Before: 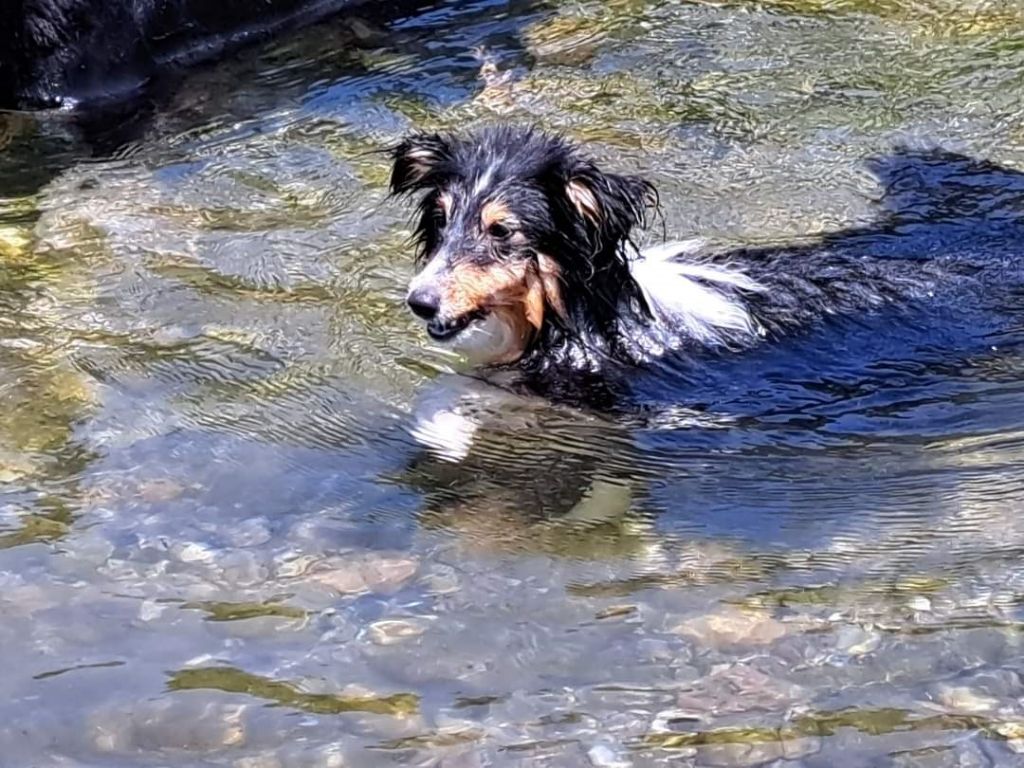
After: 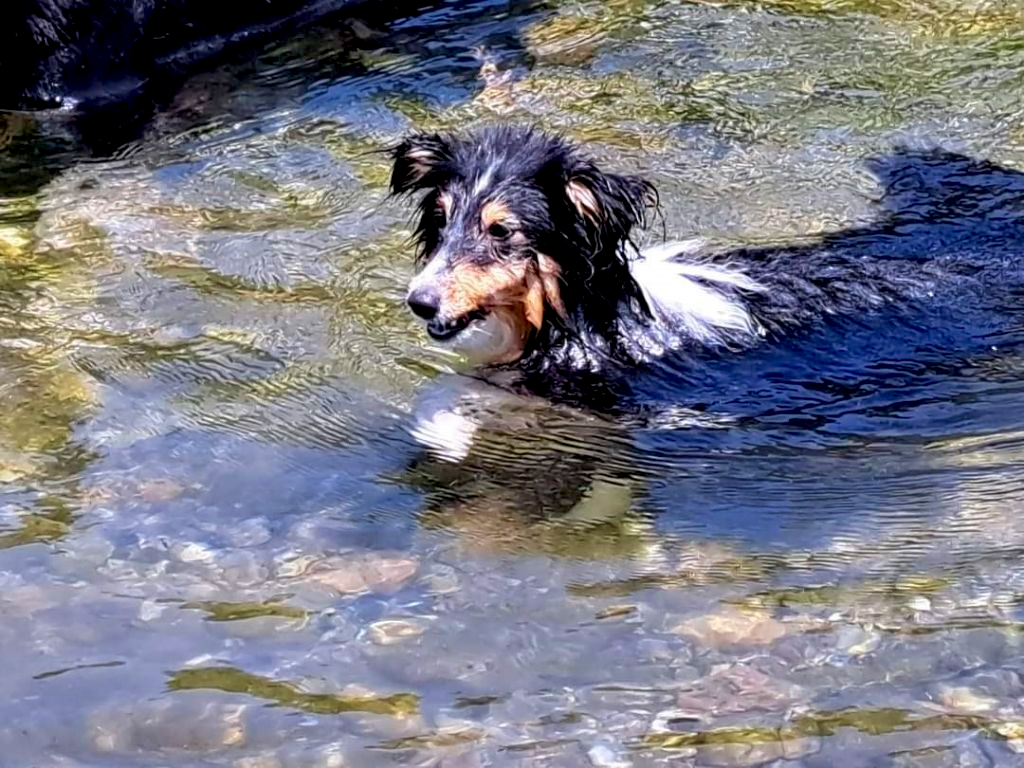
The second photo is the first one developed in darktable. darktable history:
exposure: black level correction 0.011, compensate highlight preservation false
velvia: on, module defaults
